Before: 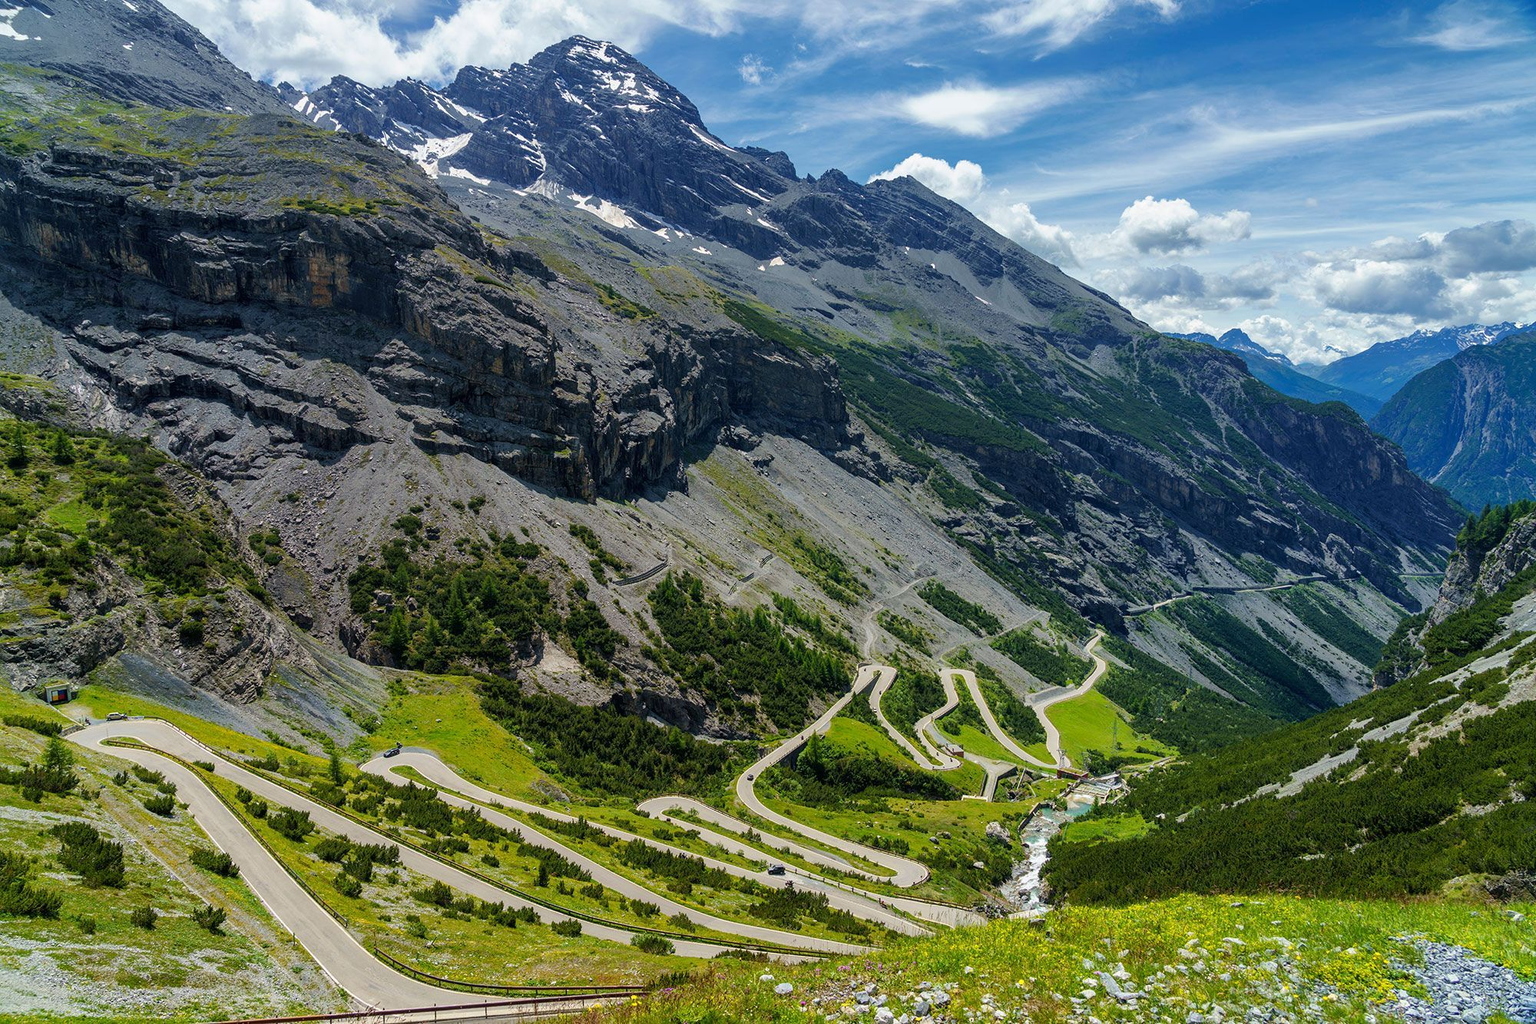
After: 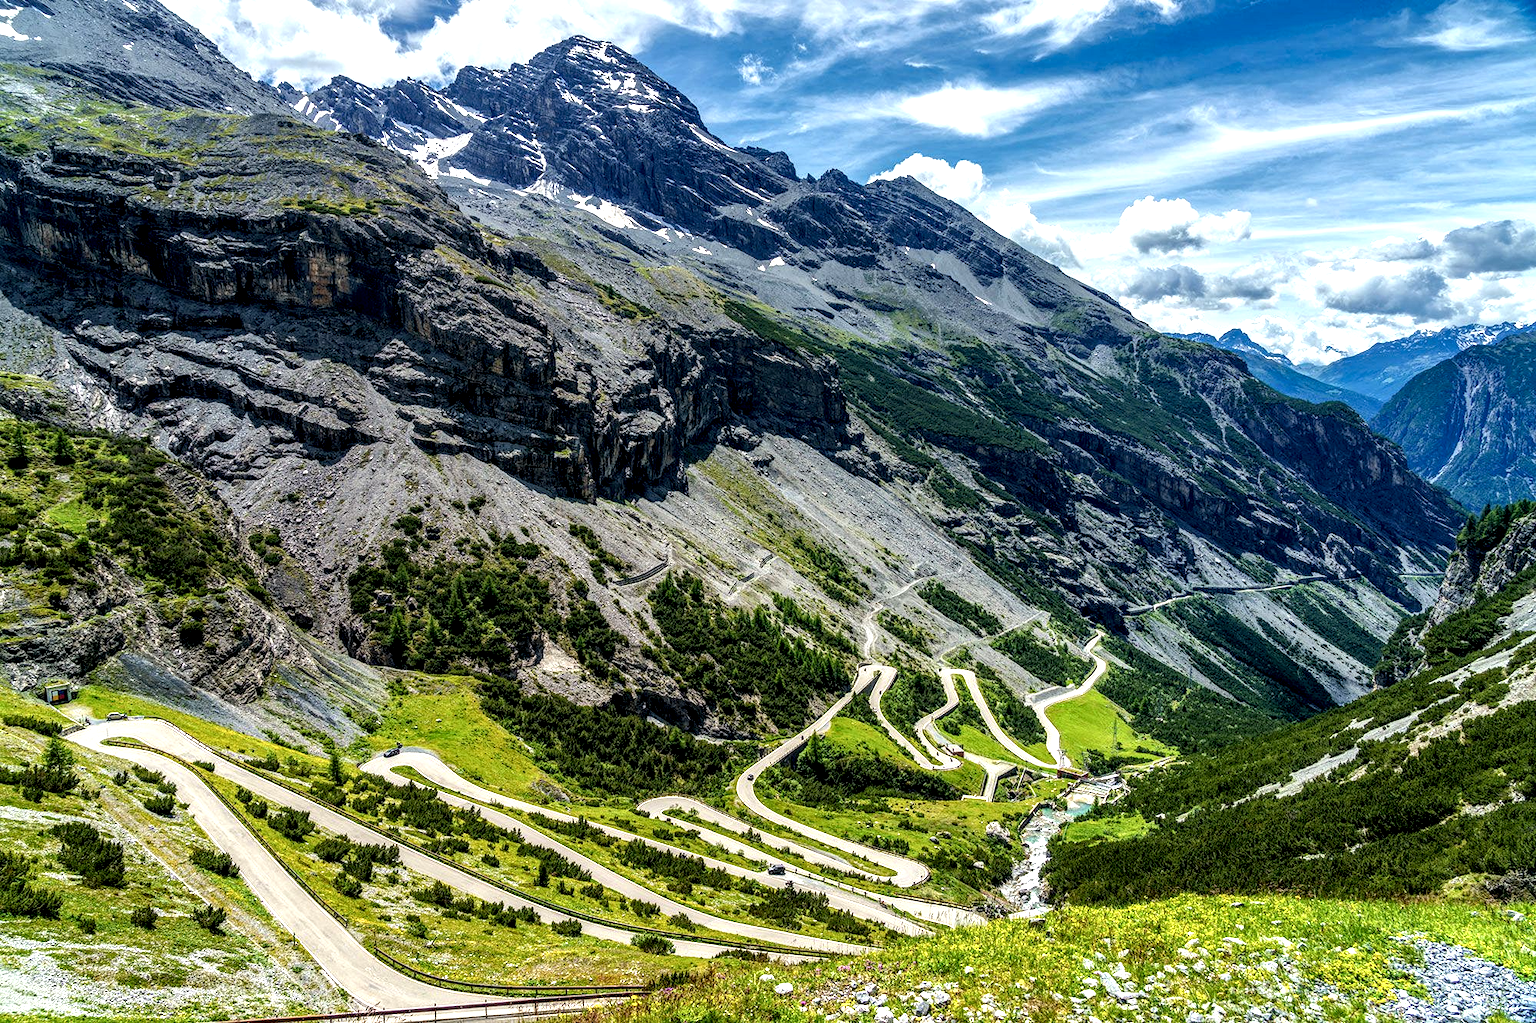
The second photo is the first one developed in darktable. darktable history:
local contrast: highlights 19%, detail 186%
exposure: black level correction 0.001, exposure 0.5 EV, compensate exposure bias true, compensate highlight preservation false
